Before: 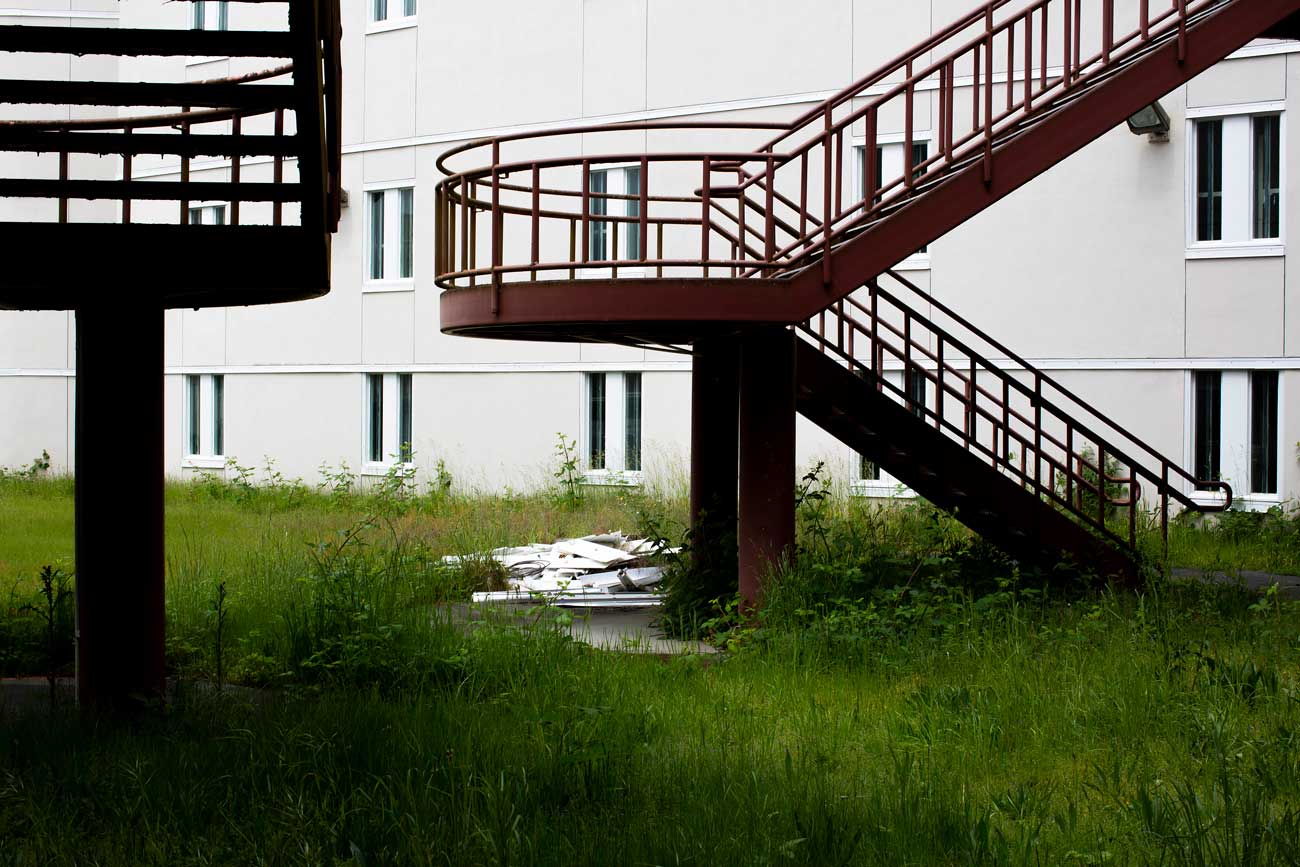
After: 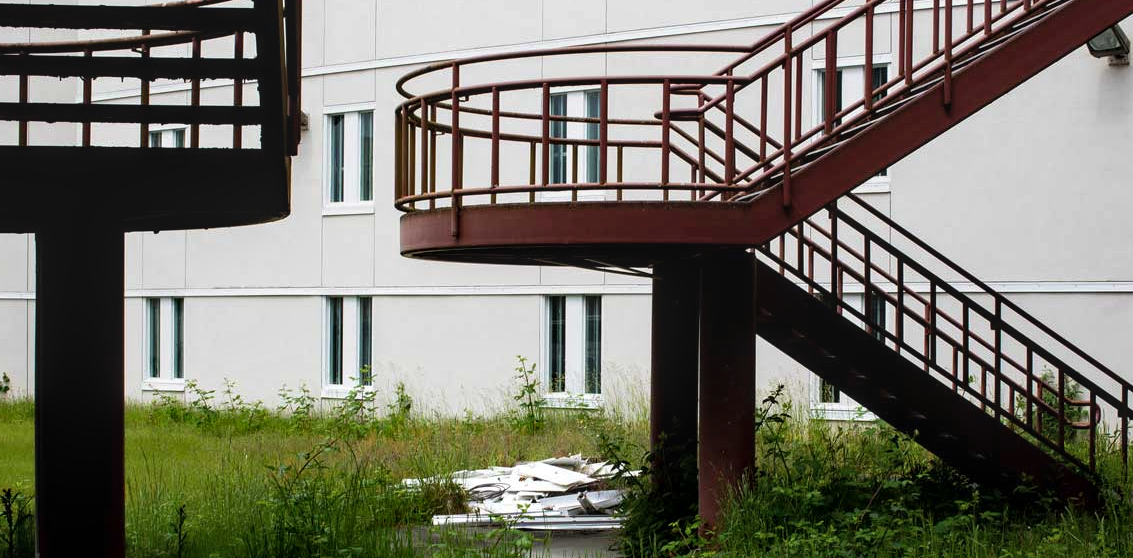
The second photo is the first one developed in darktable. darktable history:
local contrast: on, module defaults
crop: left 3.116%, top 8.992%, right 9.673%, bottom 26.551%
